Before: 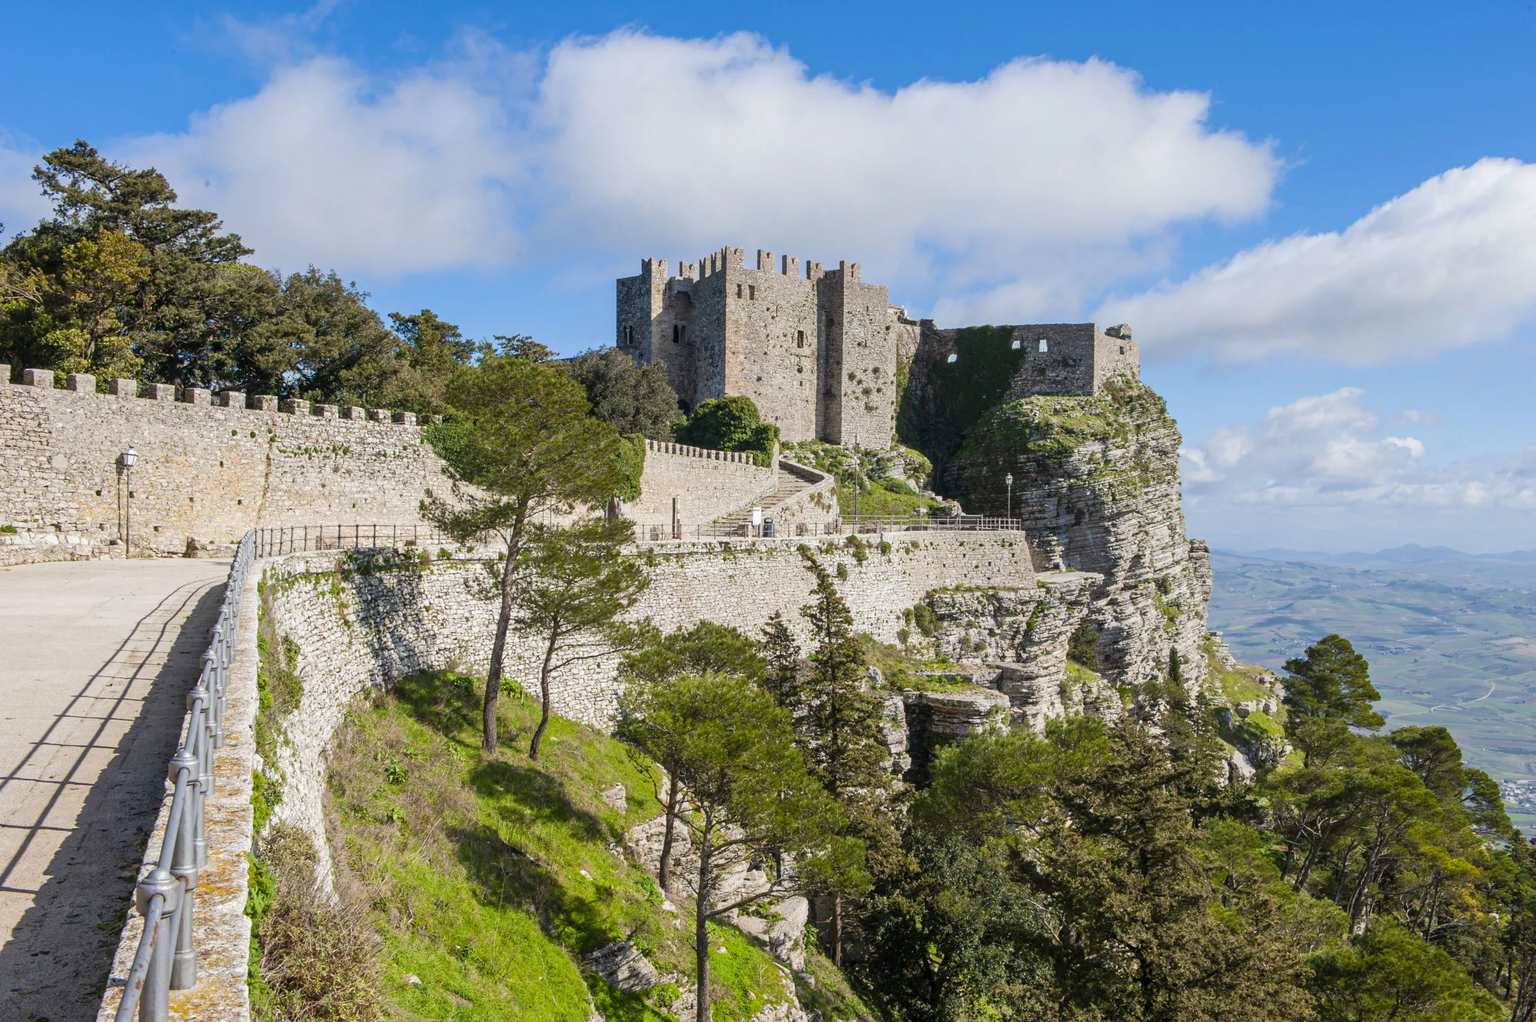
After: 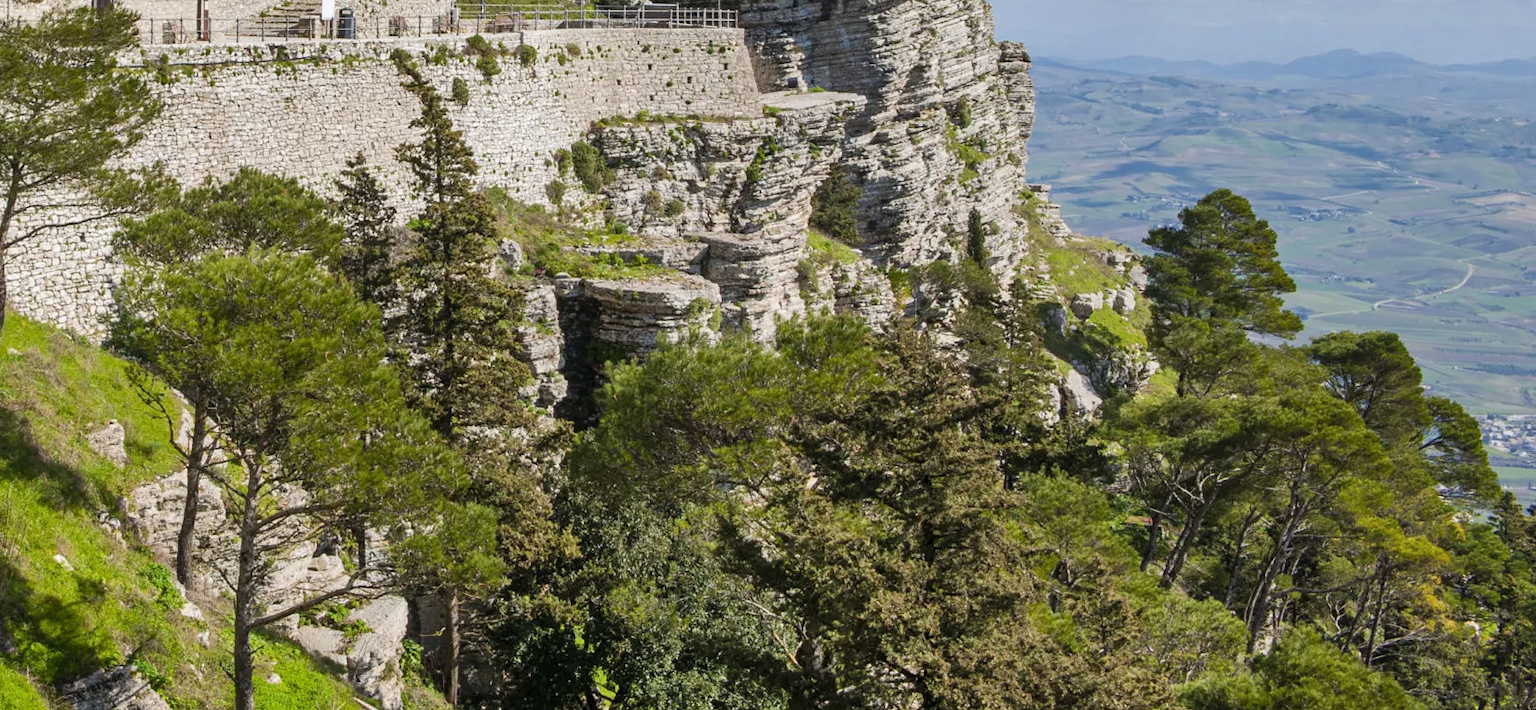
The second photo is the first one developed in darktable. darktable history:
crop and rotate: left 35.509%, top 50.238%, bottom 4.934%
shadows and highlights: low approximation 0.01, soften with gaussian
